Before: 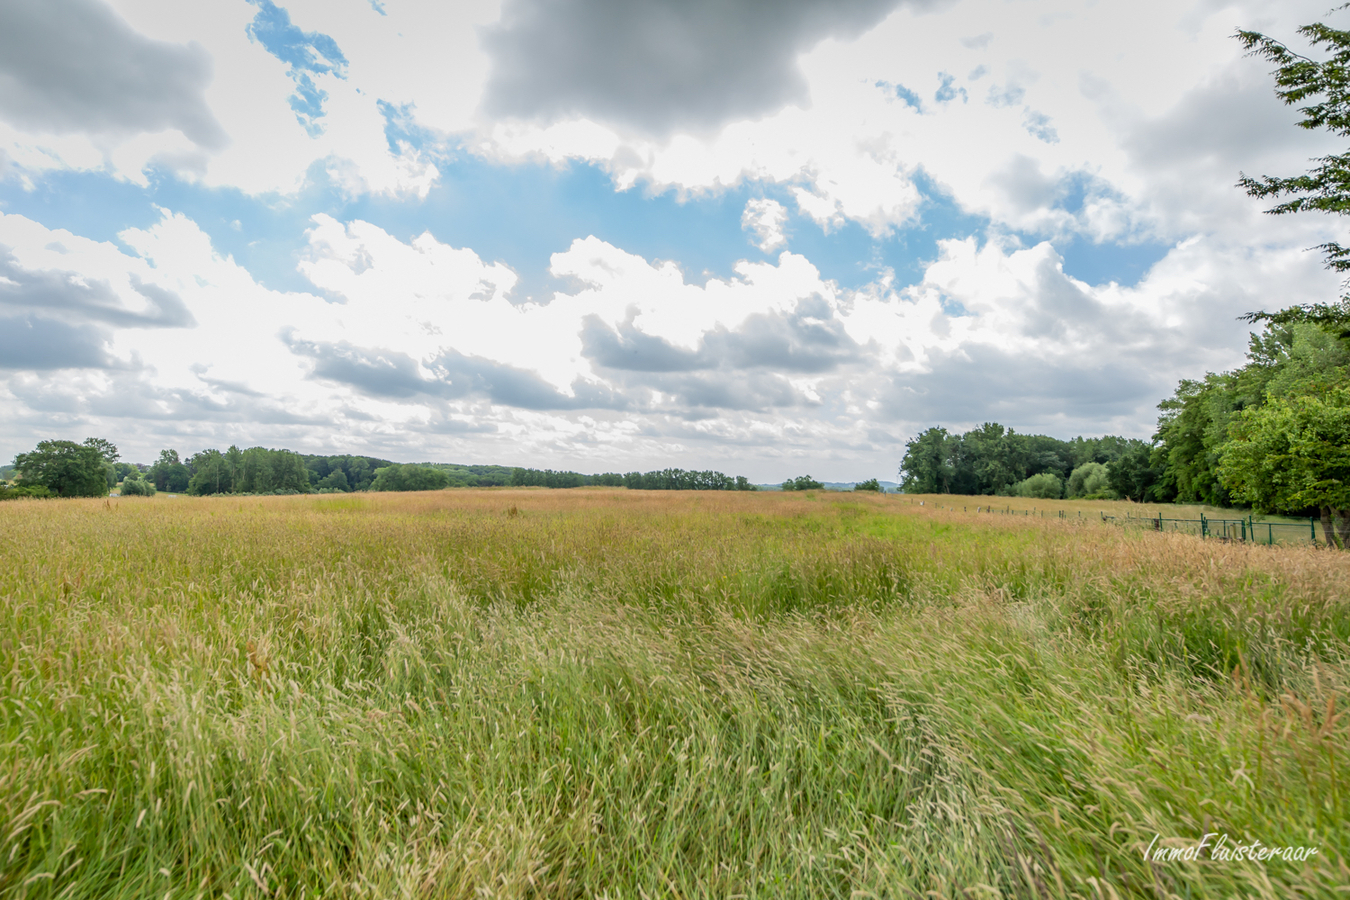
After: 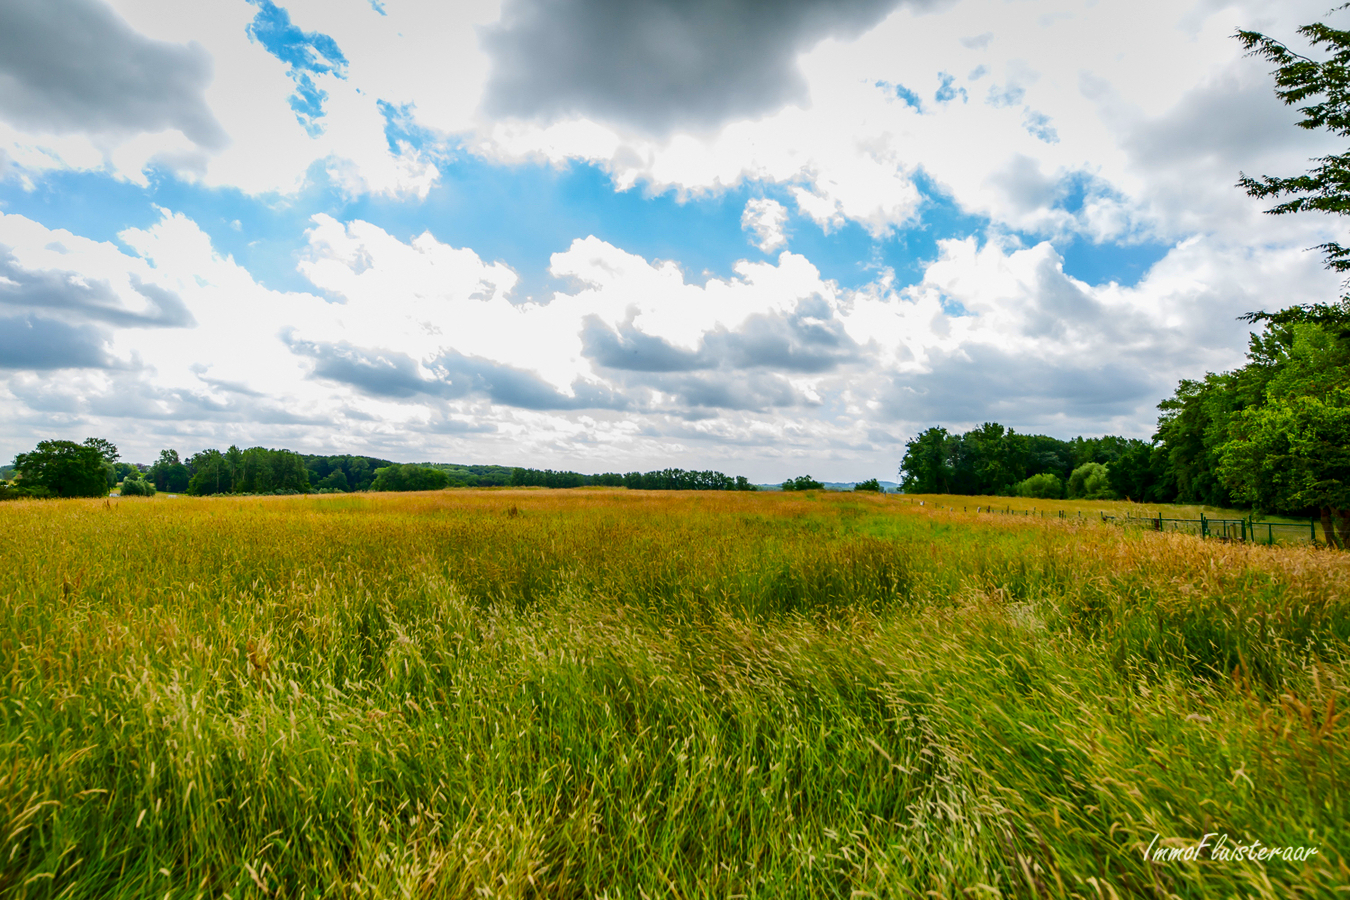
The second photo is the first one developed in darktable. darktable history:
contrast brightness saturation: contrast 0.19, brightness -0.24, saturation 0.11
color balance rgb: linear chroma grading › global chroma 15%, perceptual saturation grading › global saturation 30%
